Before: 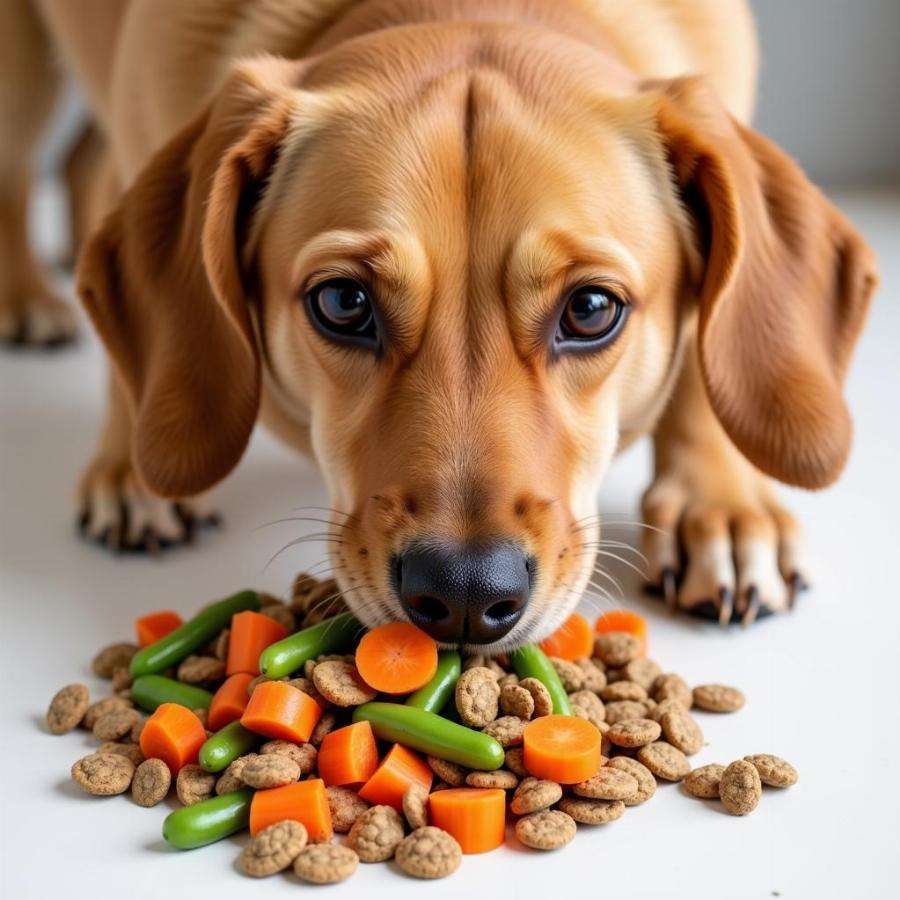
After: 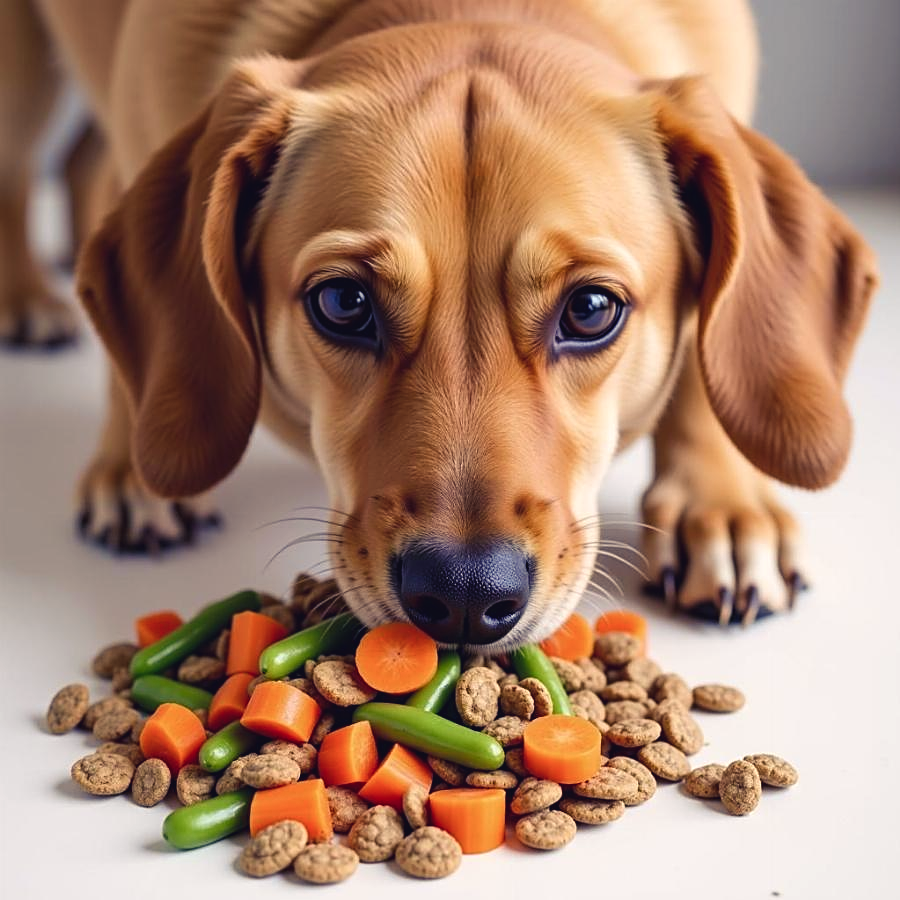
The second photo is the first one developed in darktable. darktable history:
color balance rgb: shadows lift › luminance -28.801%, shadows lift › chroma 15.056%, shadows lift › hue 269.04°, power › luminance -4%, power › chroma 0.543%, power › hue 37.7°, highlights gain › chroma 1.352%, highlights gain › hue 55.33°, global offset › luminance 0.715%, perceptual saturation grading › global saturation 0.79%, perceptual saturation grading › highlights -19.681%, perceptual saturation grading › shadows 19.29%, global vibrance 20%
sharpen: on, module defaults
